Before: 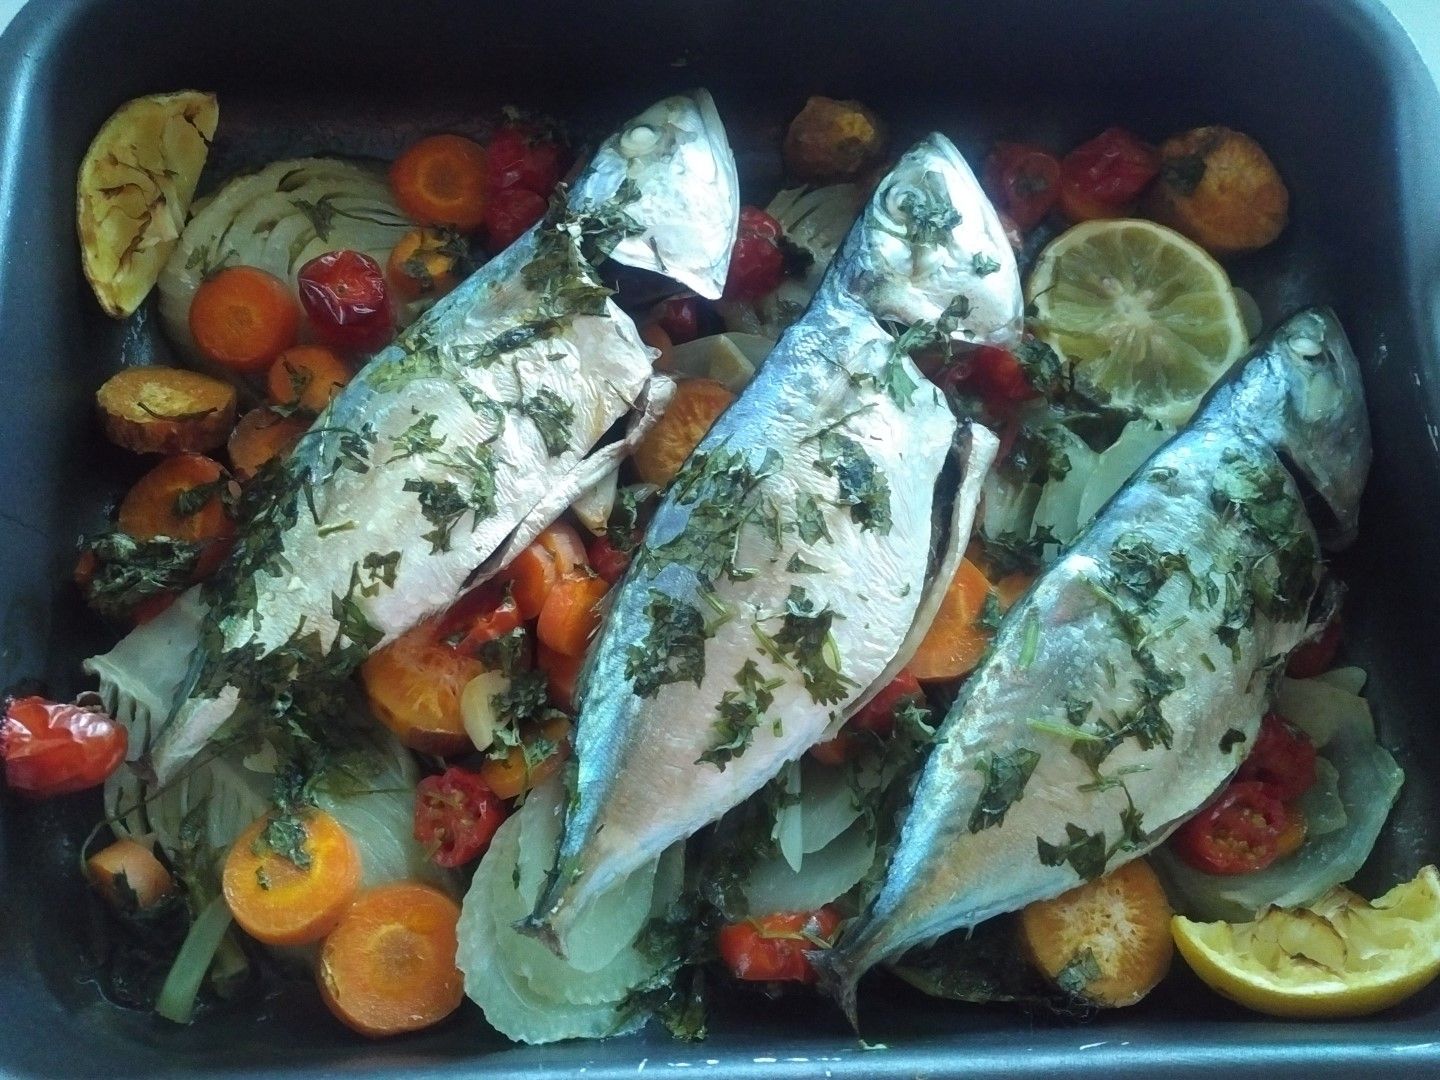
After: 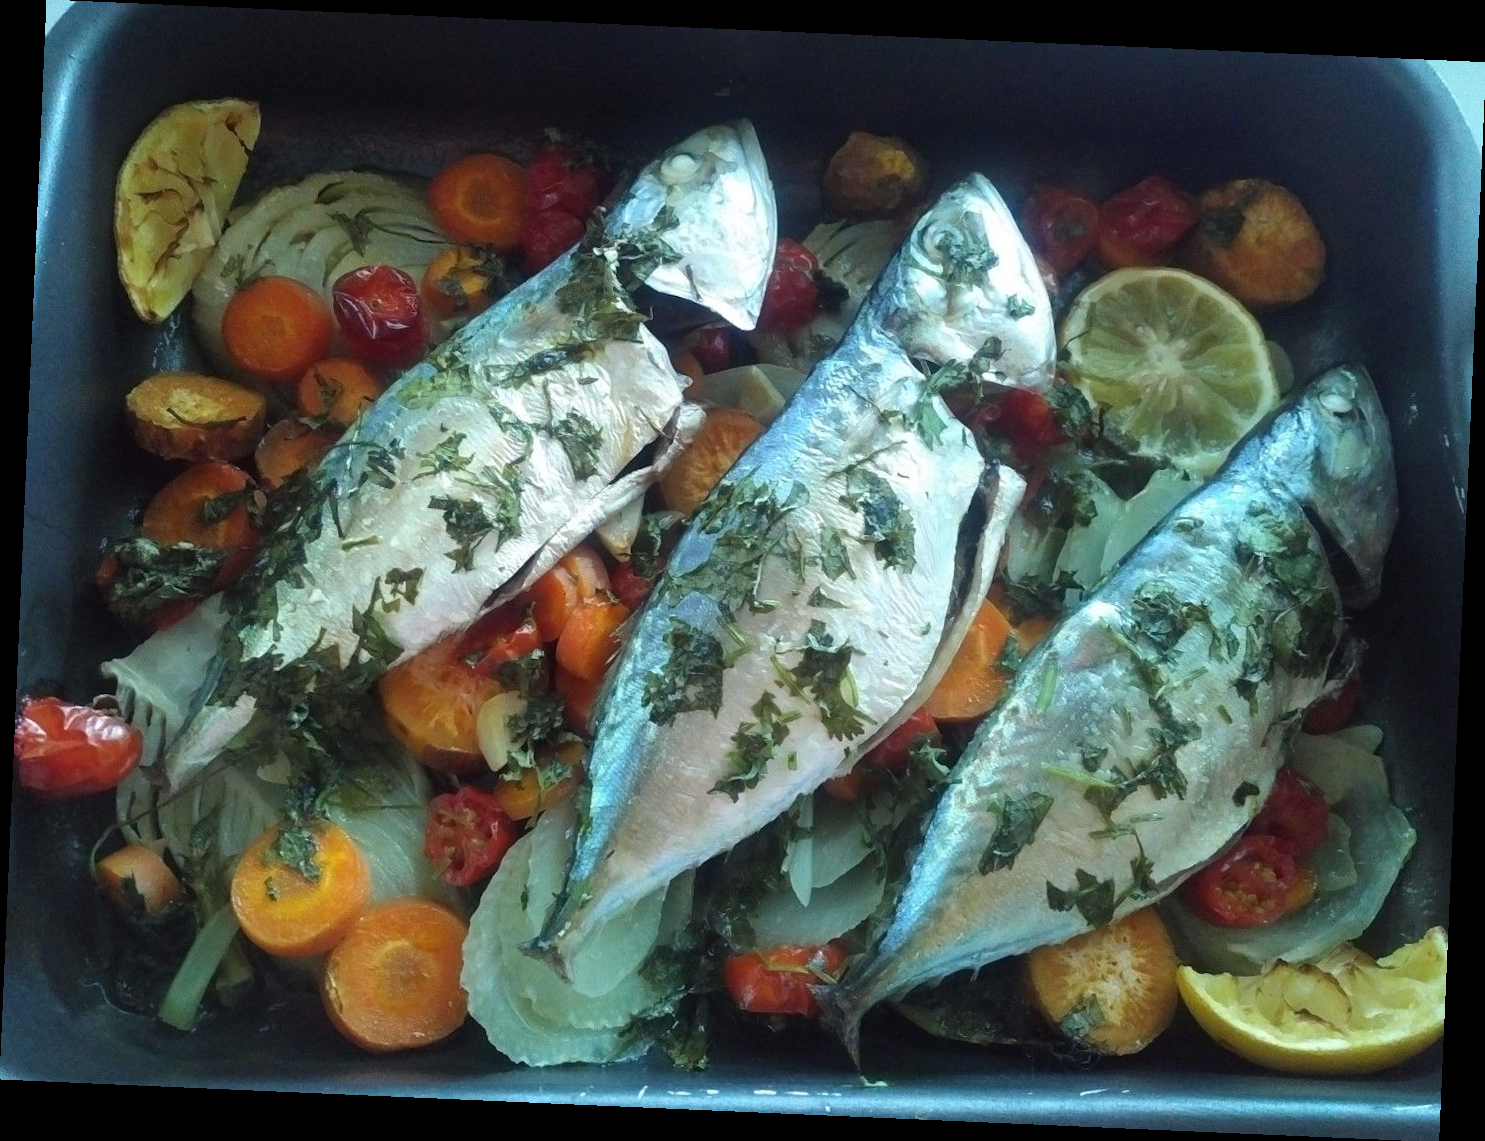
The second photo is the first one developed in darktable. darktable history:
crop and rotate: angle -2.49°
